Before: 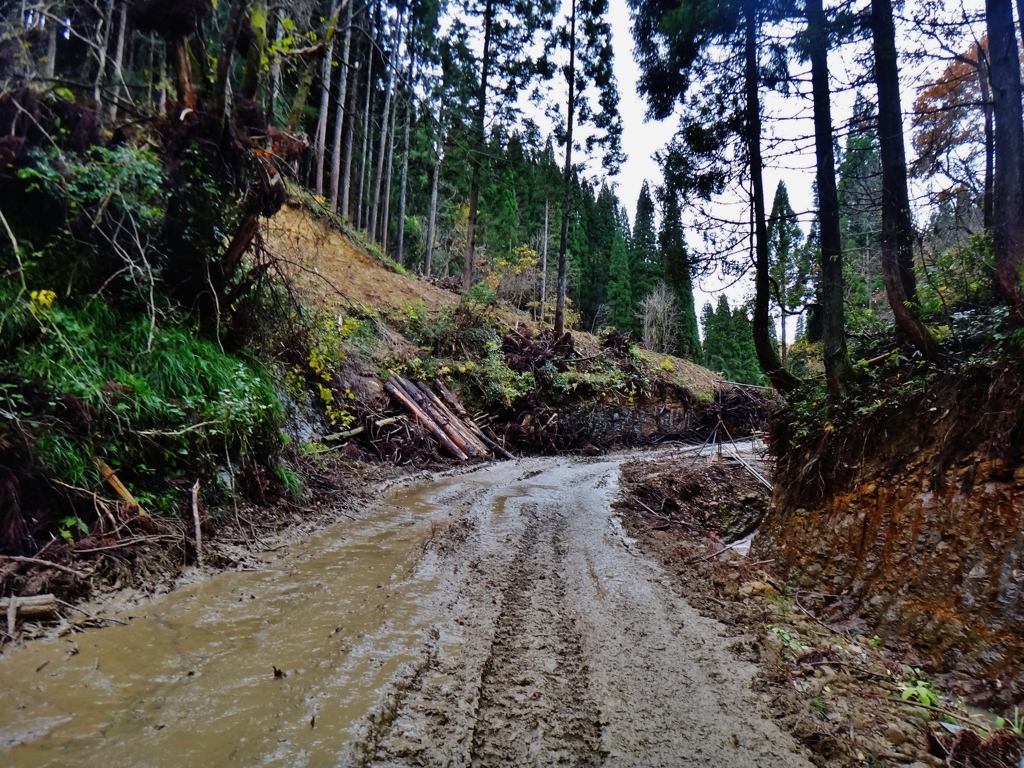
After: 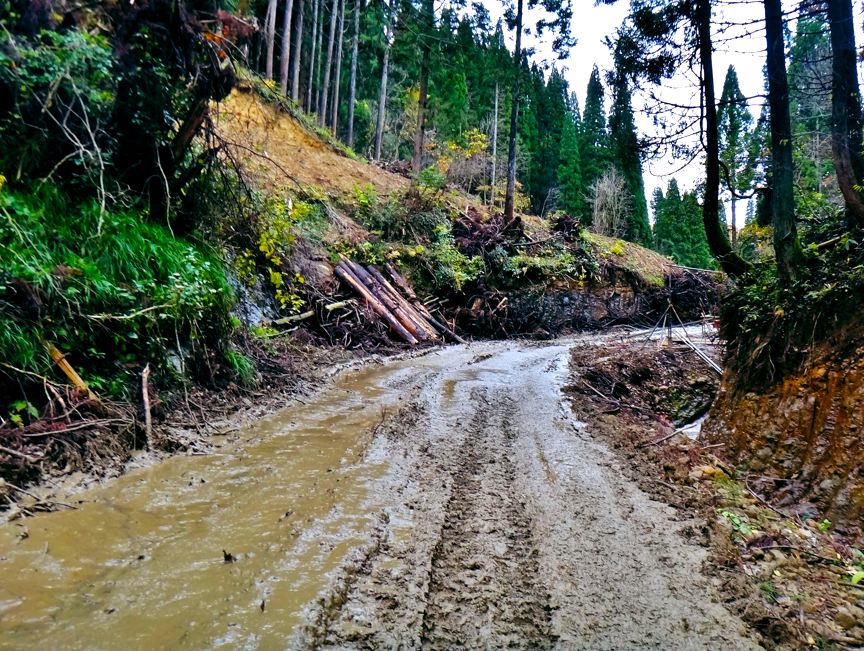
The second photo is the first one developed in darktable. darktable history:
crop and rotate: left 4.885%, top 15.204%, right 10.683%
color balance rgb: shadows lift › chroma 3.333%, shadows lift › hue 281.54°, global offset › luminance -0.341%, global offset › chroma 0.105%, global offset › hue 164.32°, linear chroma grading › global chroma 9.045%, perceptual saturation grading › global saturation 10.066%, global vibrance 19.642%
exposure: exposure 0.6 EV, compensate highlight preservation false
